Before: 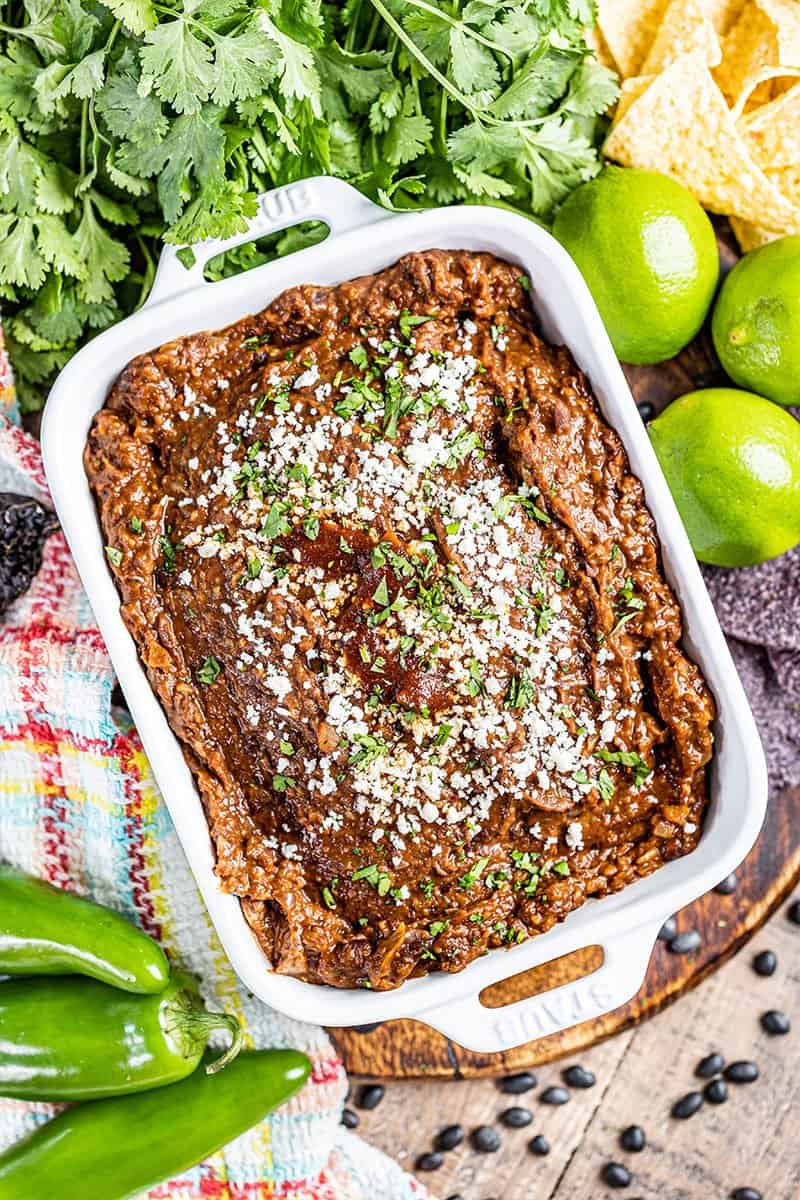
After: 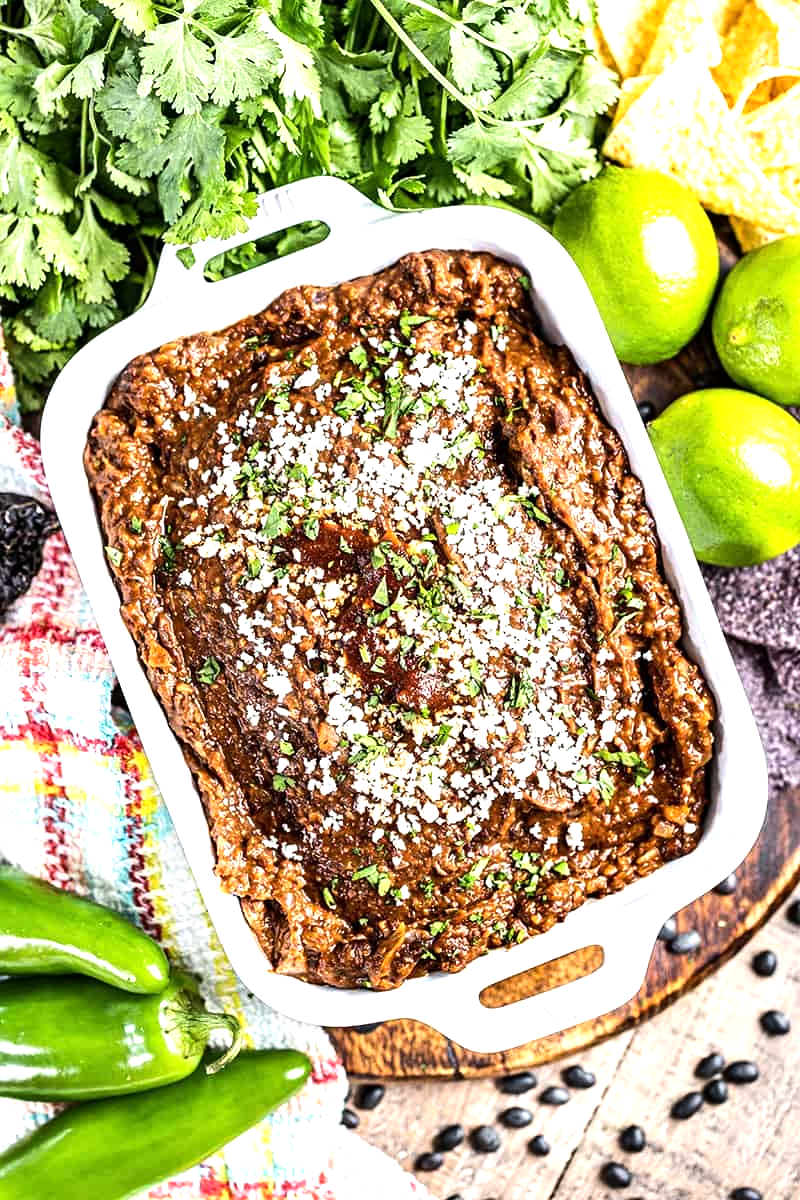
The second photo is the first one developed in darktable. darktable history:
tone equalizer: -8 EV -0.739 EV, -7 EV -0.721 EV, -6 EV -0.585 EV, -5 EV -0.386 EV, -3 EV 0.399 EV, -2 EV 0.6 EV, -1 EV 0.688 EV, +0 EV 0.766 EV, edges refinement/feathering 500, mask exposure compensation -1.57 EV, preserve details no
